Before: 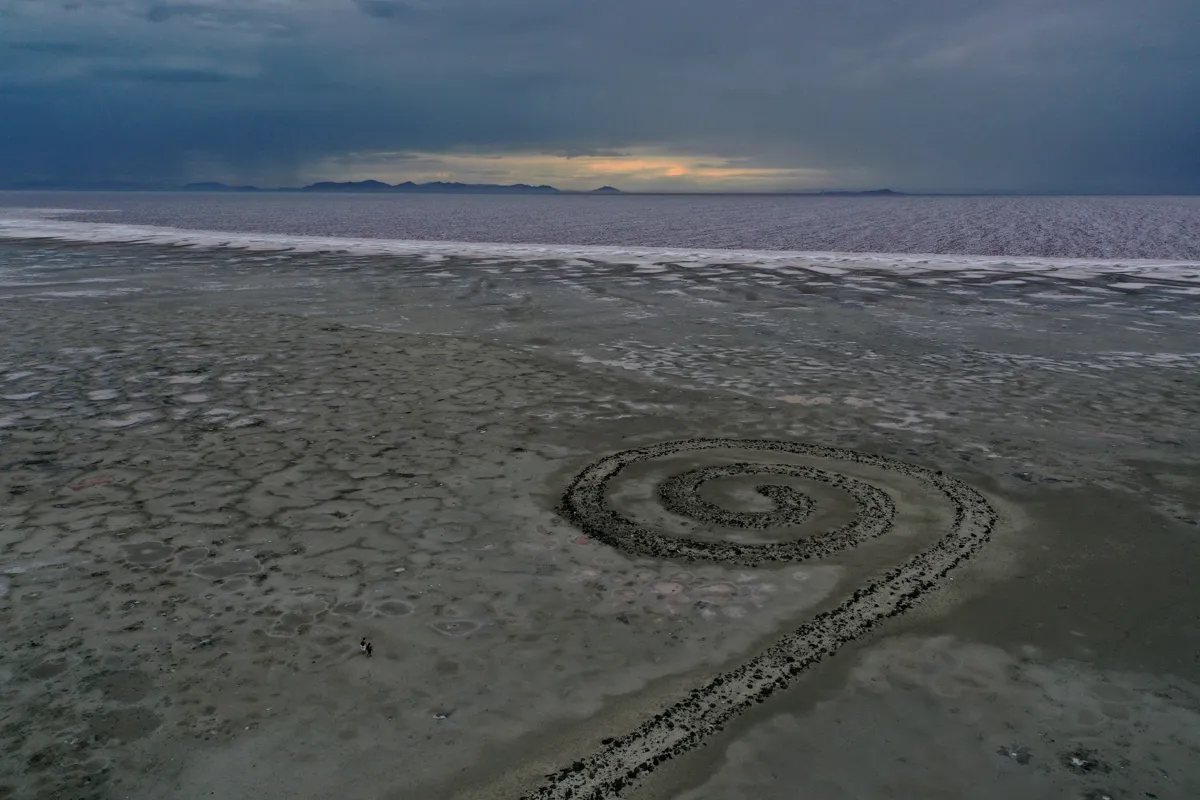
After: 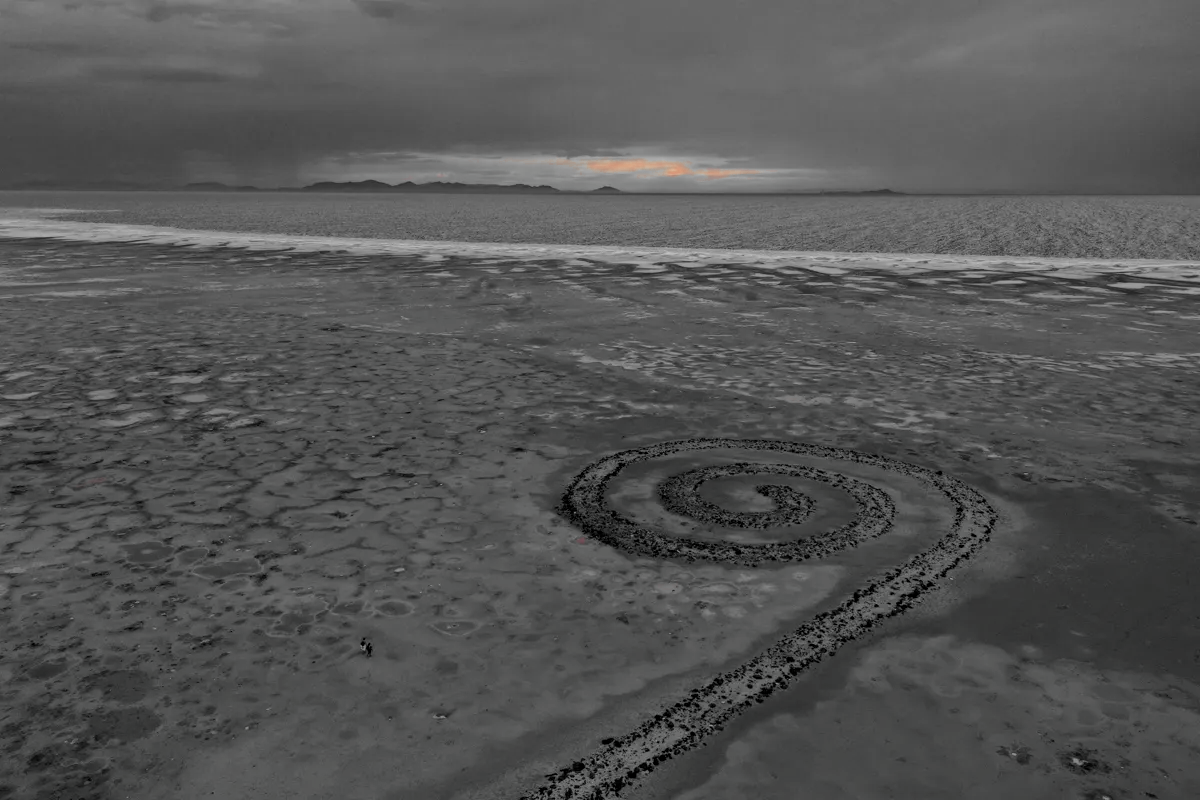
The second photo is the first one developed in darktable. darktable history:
bloom: size 5%, threshold 95%, strength 15%
tone curve: curves: ch0 [(0, 0) (0.822, 0.825) (0.994, 0.955)]; ch1 [(0, 0) (0.226, 0.261) (0.383, 0.397) (0.46, 0.46) (0.498, 0.479) (0.524, 0.523) (0.578, 0.575) (1, 1)]; ch2 [(0, 0) (0.438, 0.456) (0.5, 0.498) (0.547, 0.515) (0.597, 0.58) (0.629, 0.603) (1, 1)], color space Lab, independent channels, preserve colors none
levels: levels [0.026, 0.507, 0.987]
color zones: curves: ch0 [(0, 0.497) (0.096, 0.361) (0.221, 0.538) (0.429, 0.5) (0.571, 0.5) (0.714, 0.5) (0.857, 0.5) (1, 0.497)]; ch1 [(0, 0.5) (0.143, 0.5) (0.257, -0.002) (0.429, 0.04) (0.571, -0.001) (0.714, -0.015) (0.857, 0.024) (1, 0.5)]
